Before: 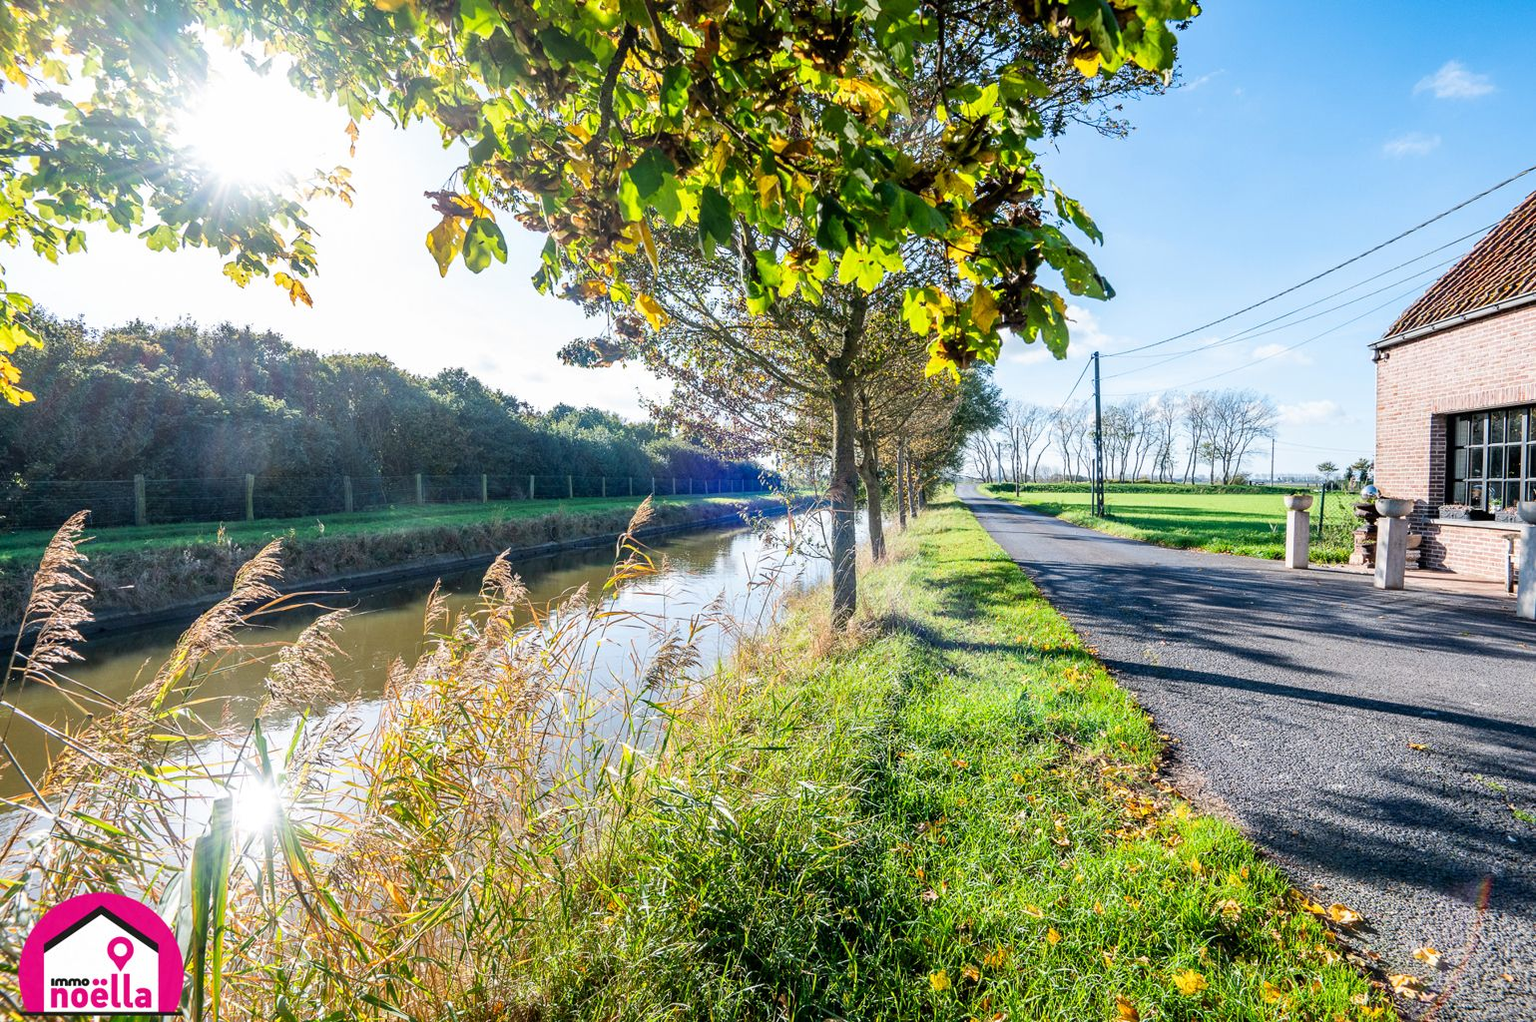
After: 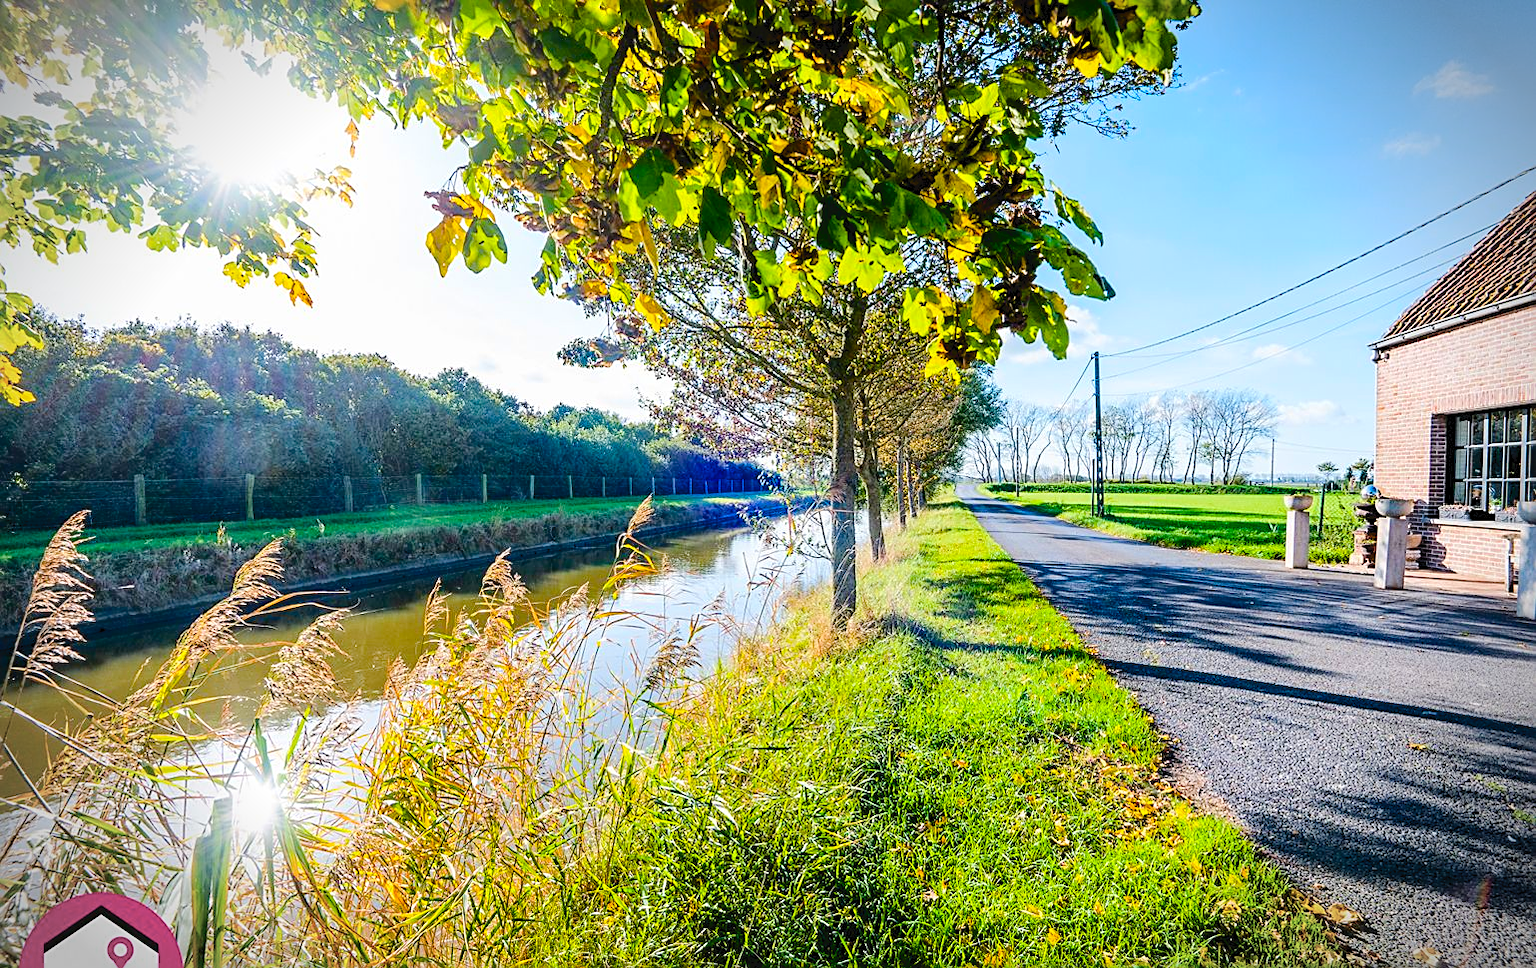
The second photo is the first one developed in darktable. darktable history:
crop and rotate: top 0.005%, bottom 5.177%
vignetting: fall-off start 90.82%, fall-off radius 39.18%, width/height ratio 1.213, shape 1.29
tone curve: curves: ch0 [(0, 0) (0.003, 0.047) (0.011, 0.051) (0.025, 0.061) (0.044, 0.075) (0.069, 0.09) (0.1, 0.102) (0.136, 0.125) (0.177, 0.173) (0.224, 0.226) (0.277, 0.303) (0.335, 0.388) (0.399, 0.469) (0.468, 0.545) (0.543, 0.623) (0.623, 0.695) (0.709, 0.766) (0.801, 0.832) (0.898, 0.905) (1, 1)], color space Lab, independent channels, preserve colors none
color balance rgb: linear chroma grading › shadows 19.044%, linear chroma grading › highlights 3.465%, linear chroma grading › mid-tones 10.202%, perceptual saturation grading › global saturation 37.078%, perceptual saturation grading › shadows 35.966%
sharpen: on, module defaults
